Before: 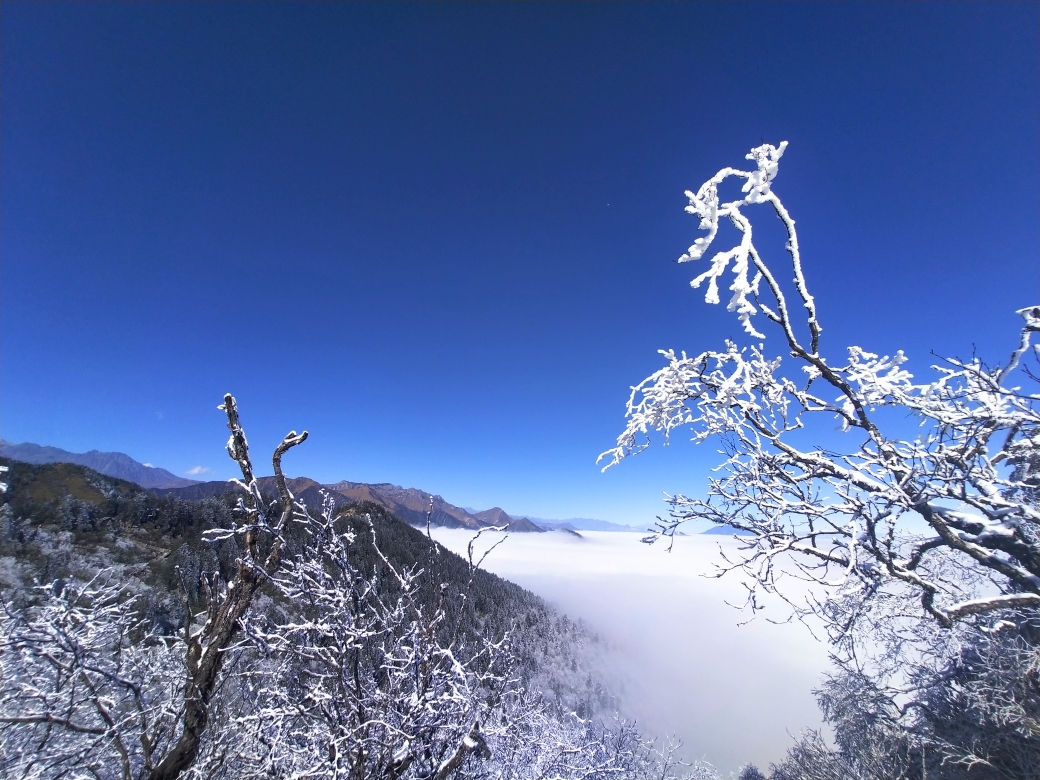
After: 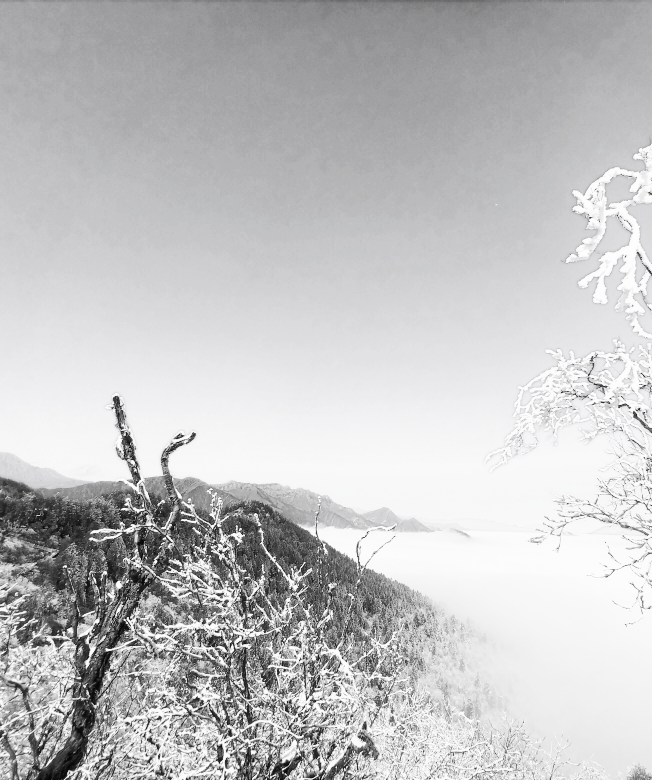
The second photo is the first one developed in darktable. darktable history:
crop: left 10.799%, right 26.484%
exposure: black level correction -0.005, exposure 1.004 EV, compensate highlight preservation false
filmic rgb: black relative exposure -5.01 EV, white relative exposure 3.56 EV, hardness 3.17, contrast 1.513, highlights saturation mix -49.01%, color science v5 (2021), iterations of high-quality reconstruction 10, contrast in shadows safe, contrast in highlights safe
